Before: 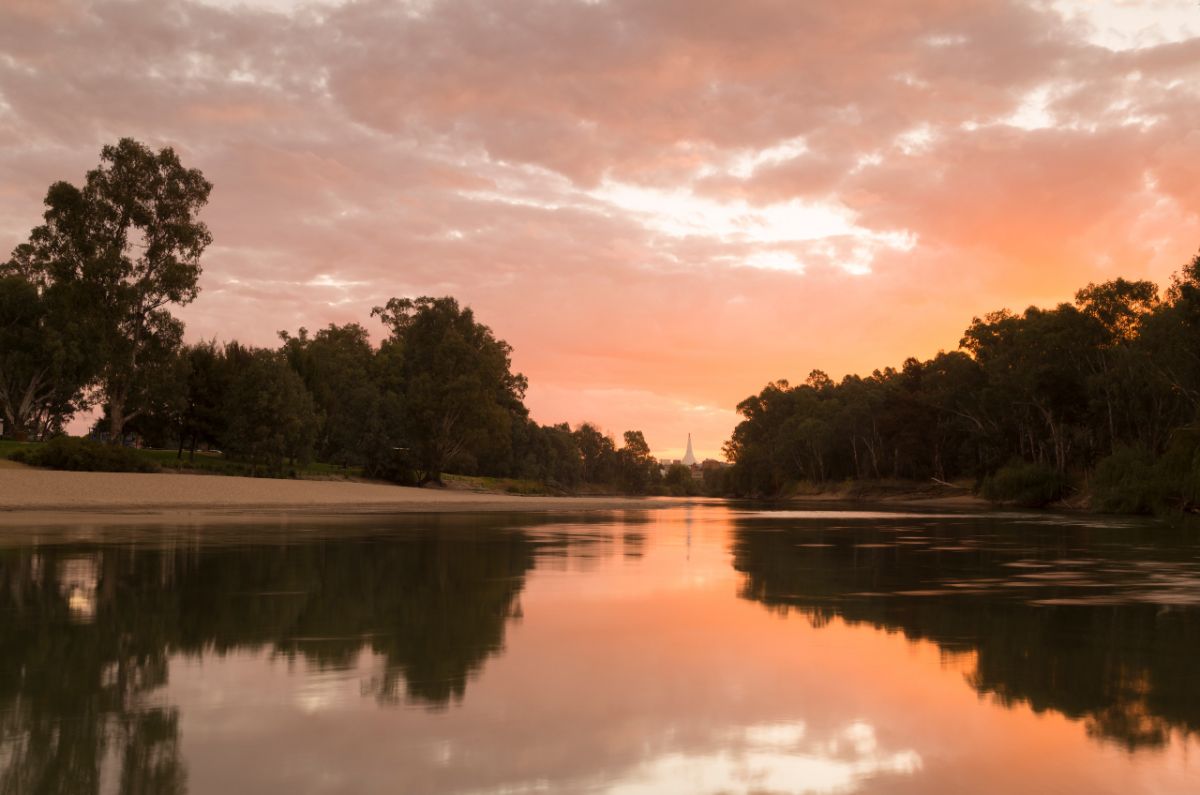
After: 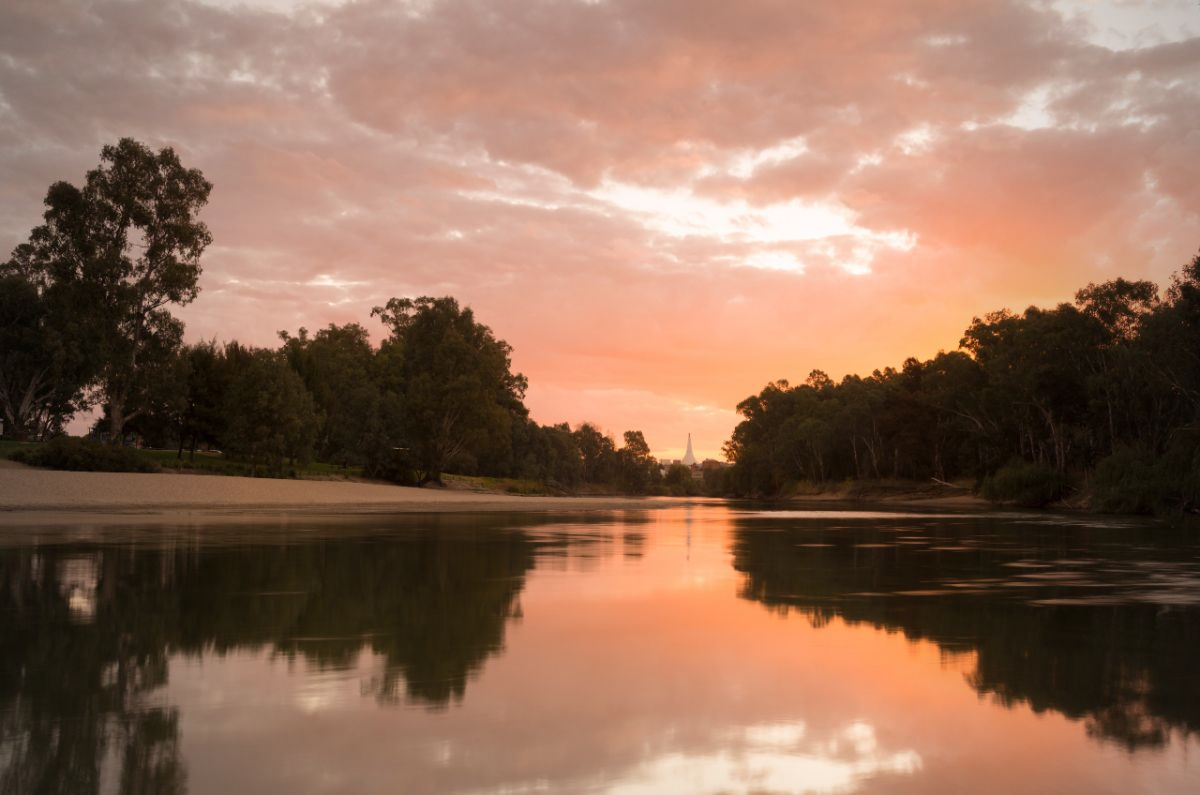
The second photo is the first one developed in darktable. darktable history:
levels: white 99.88%
vignetting: fall-off start 96%, fall-off radius 99.02%, width/height ratio 0.612
